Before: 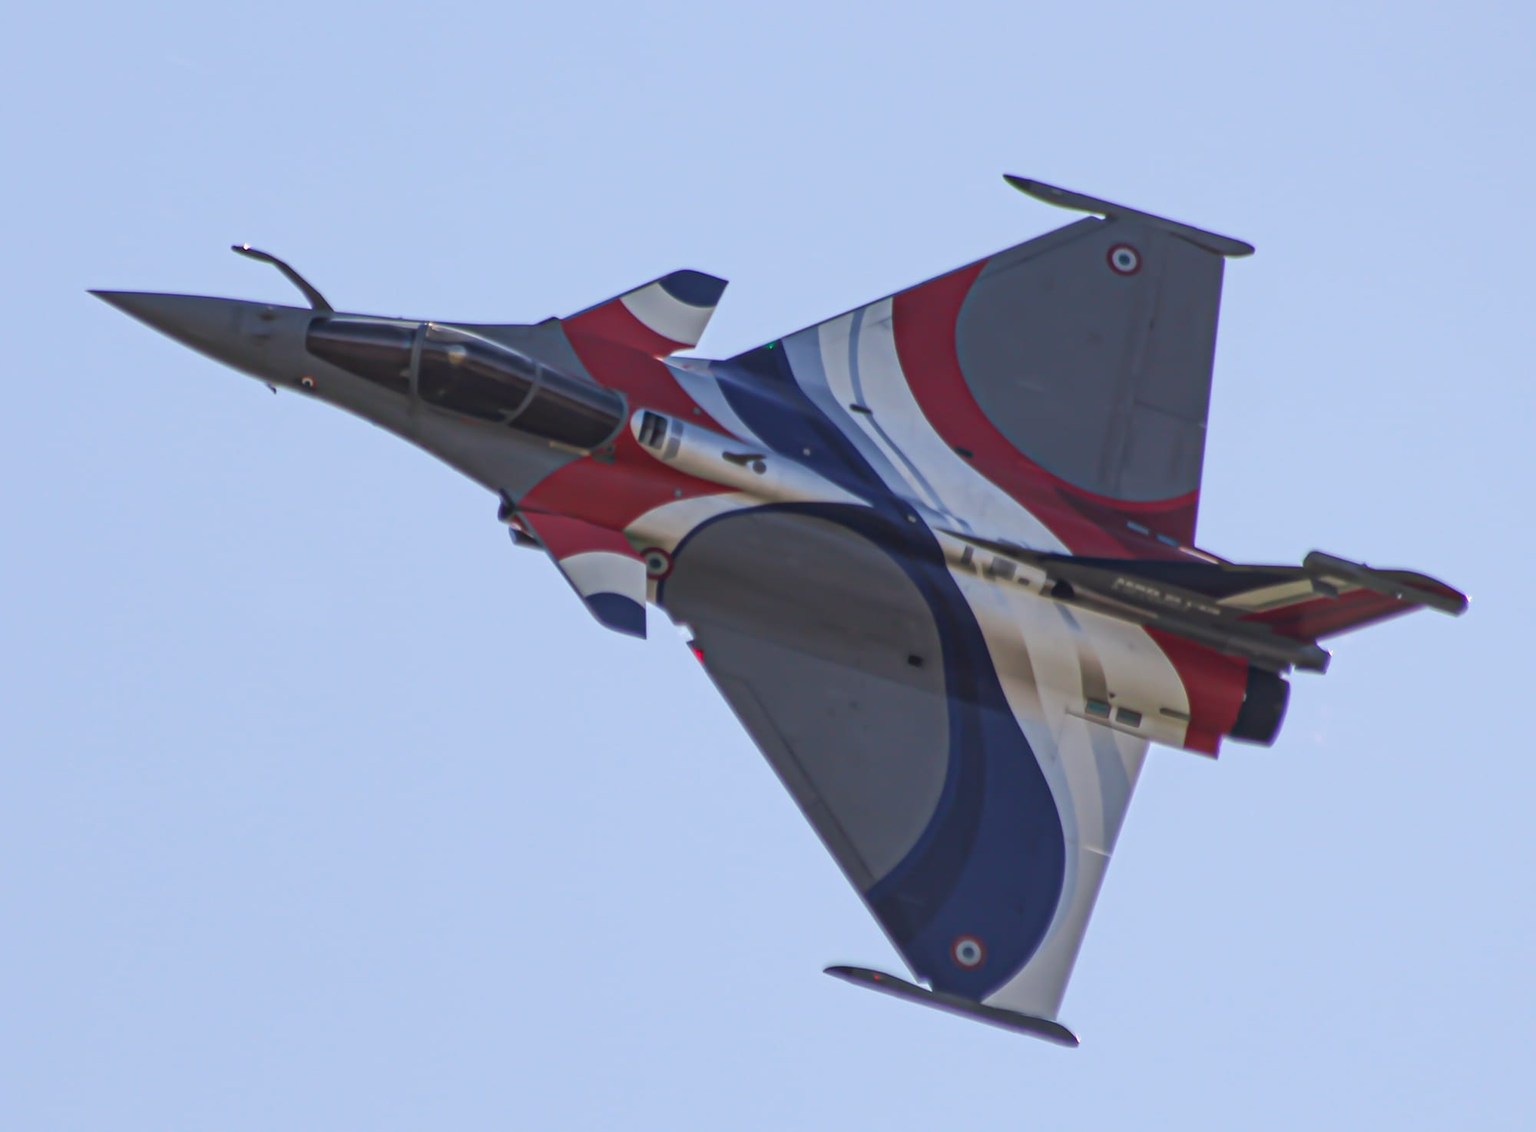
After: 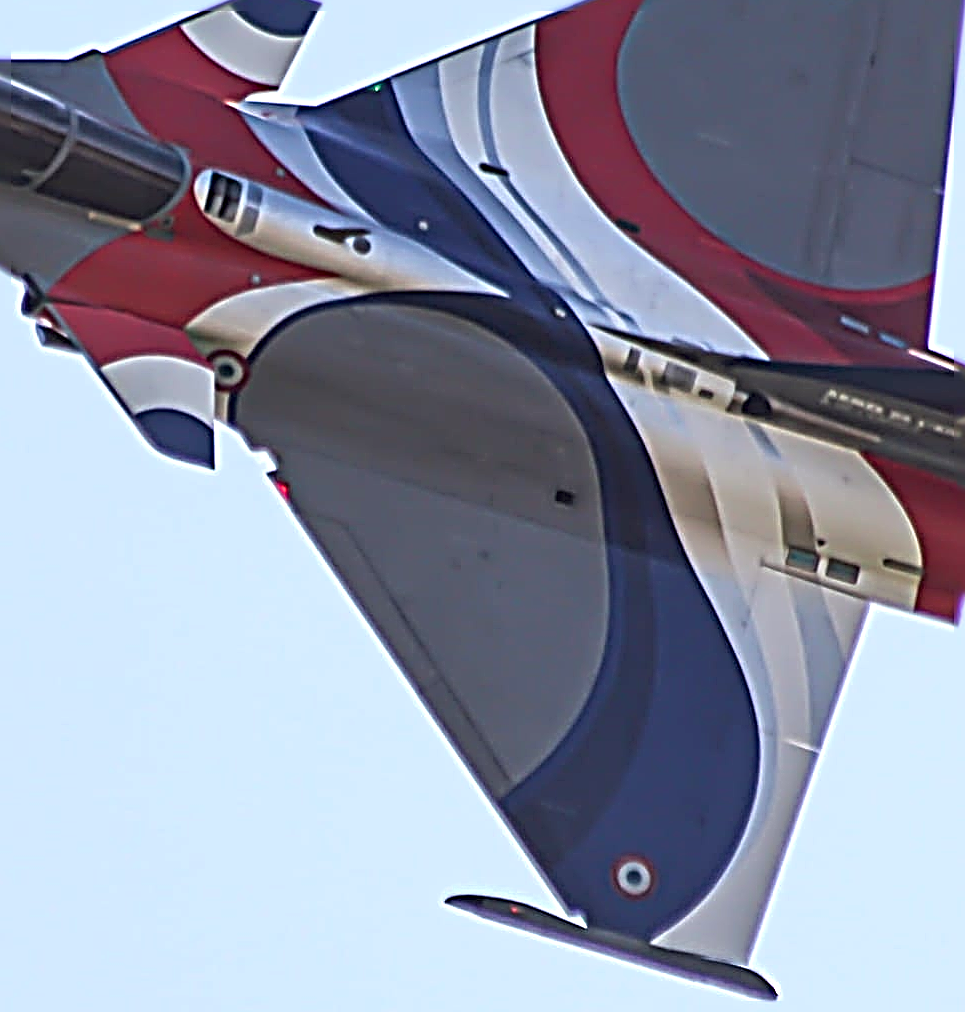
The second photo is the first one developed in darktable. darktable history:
crop: left 31.379%, top 24.658%, right 20.326%, bottom 6.628%
sharpen: radius 4.001, amount 2
exposure: black level correction 0.001, exposure 0.5 EV, compensate exposure bias true, compensate highlight preservation false
